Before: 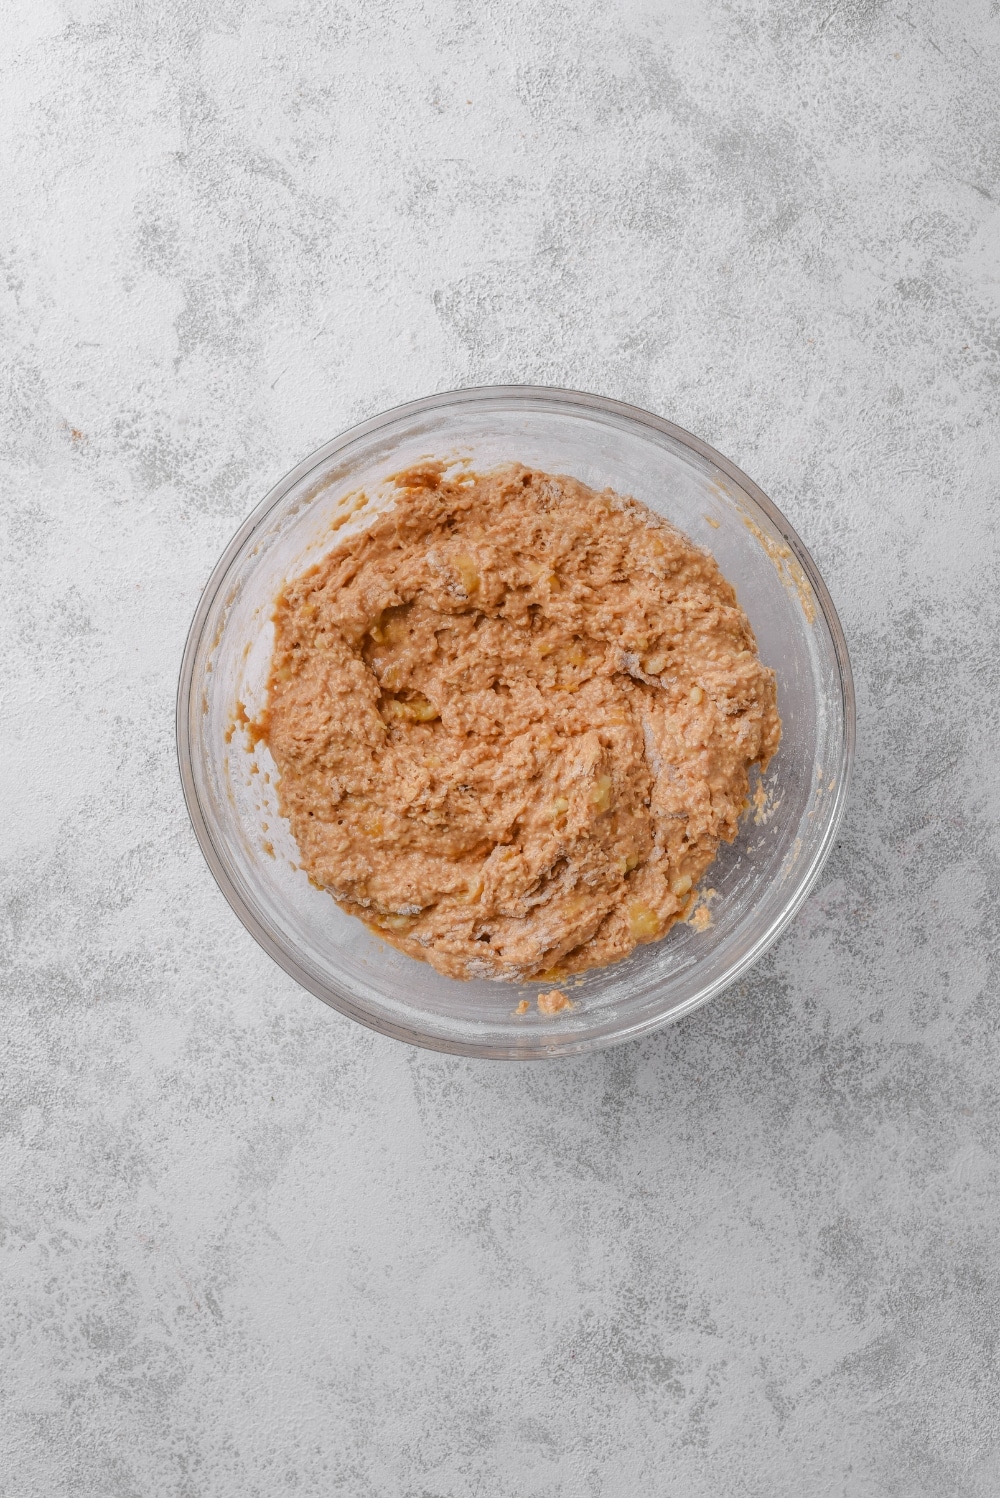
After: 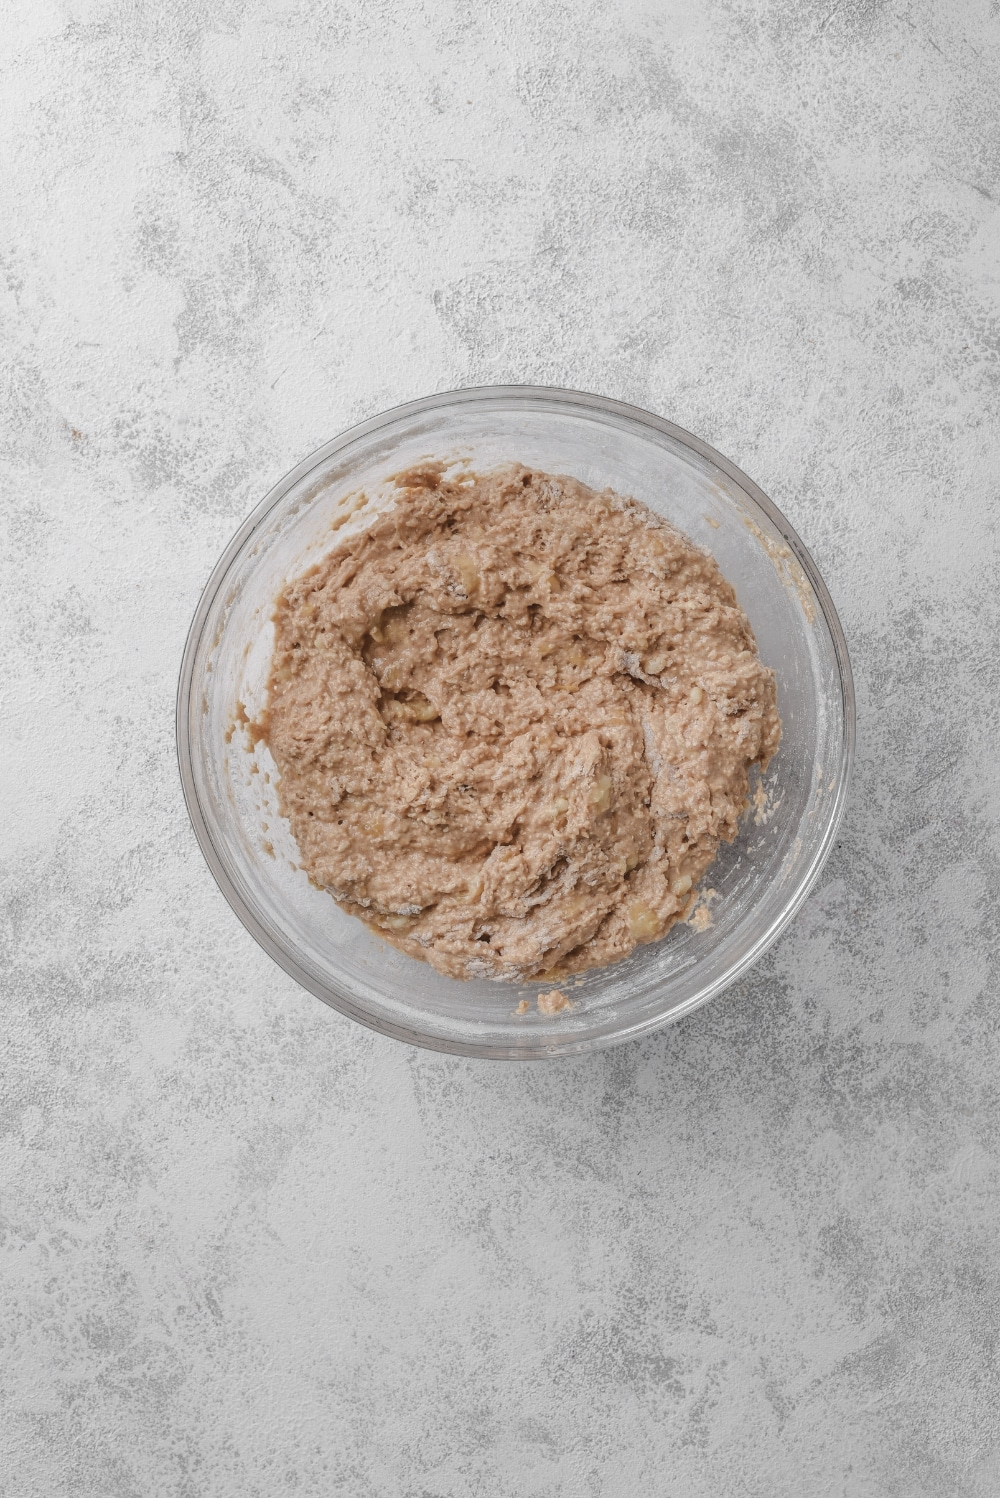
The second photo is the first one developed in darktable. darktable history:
color correction: highlights b* 0.06, saturation 0.56
